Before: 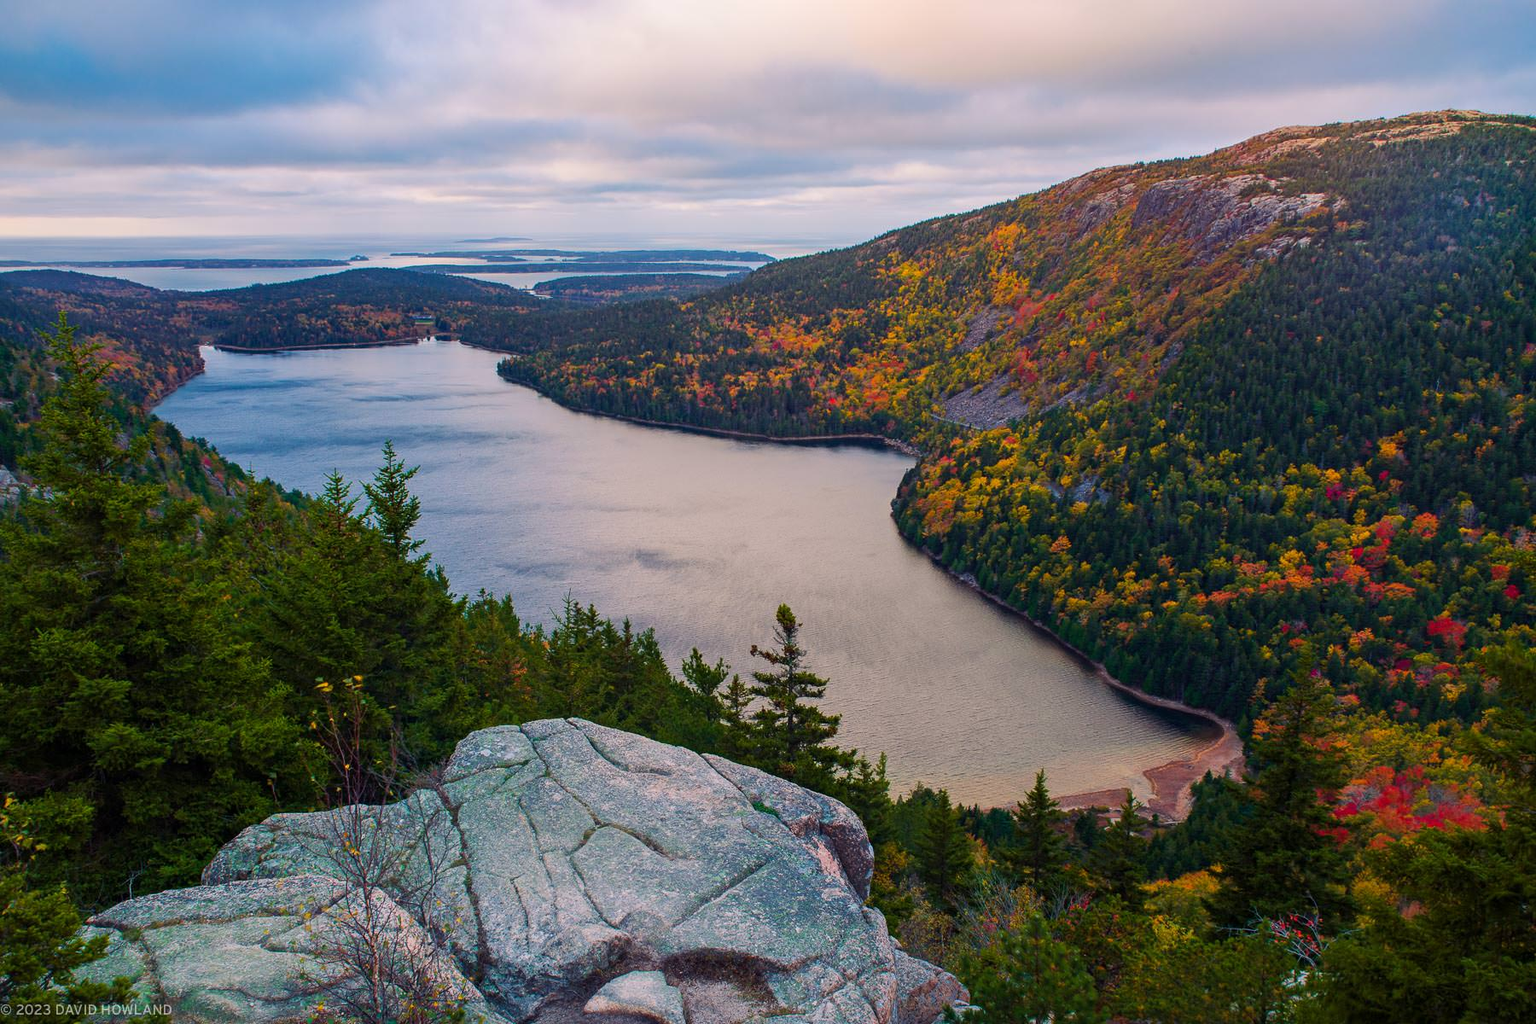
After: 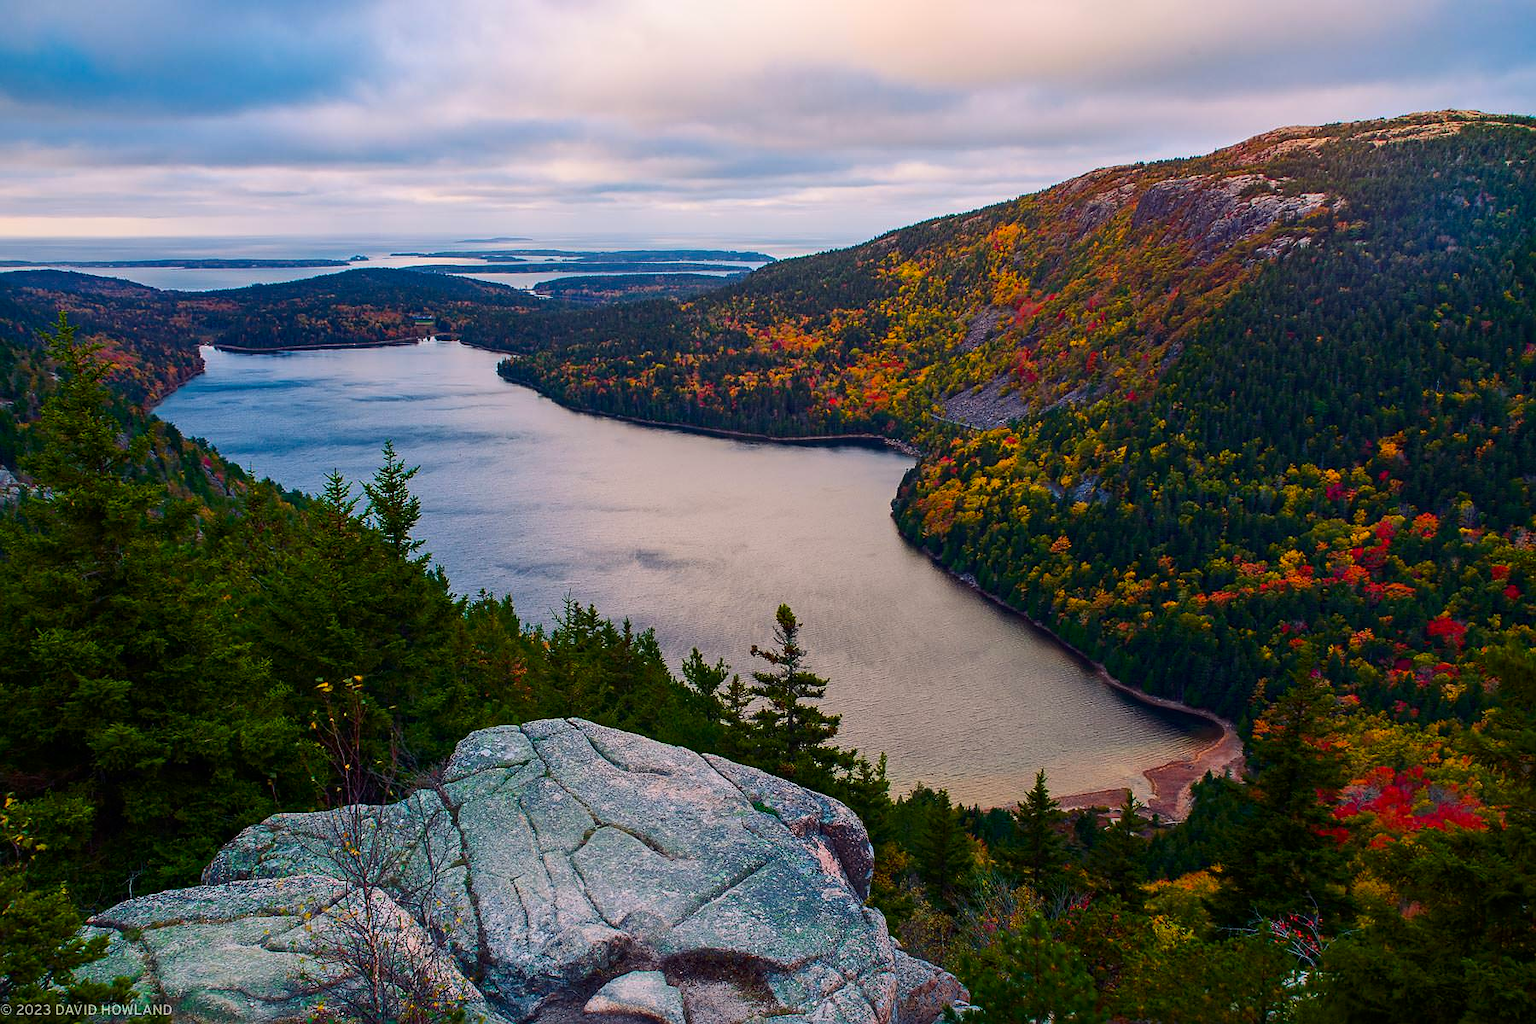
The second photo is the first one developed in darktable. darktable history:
contrast brightness saturation: contrast 0.128, brightness -0.062, saturation 0.154
sharpen: radius 0.987
